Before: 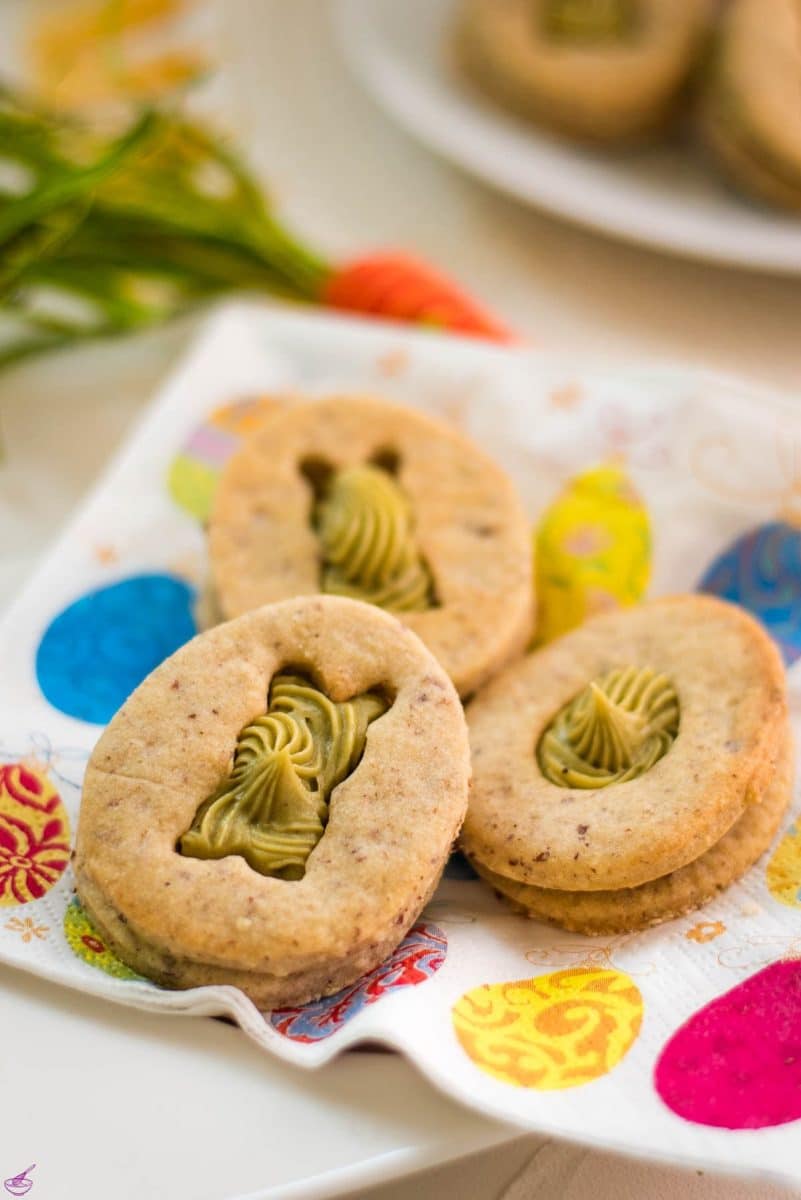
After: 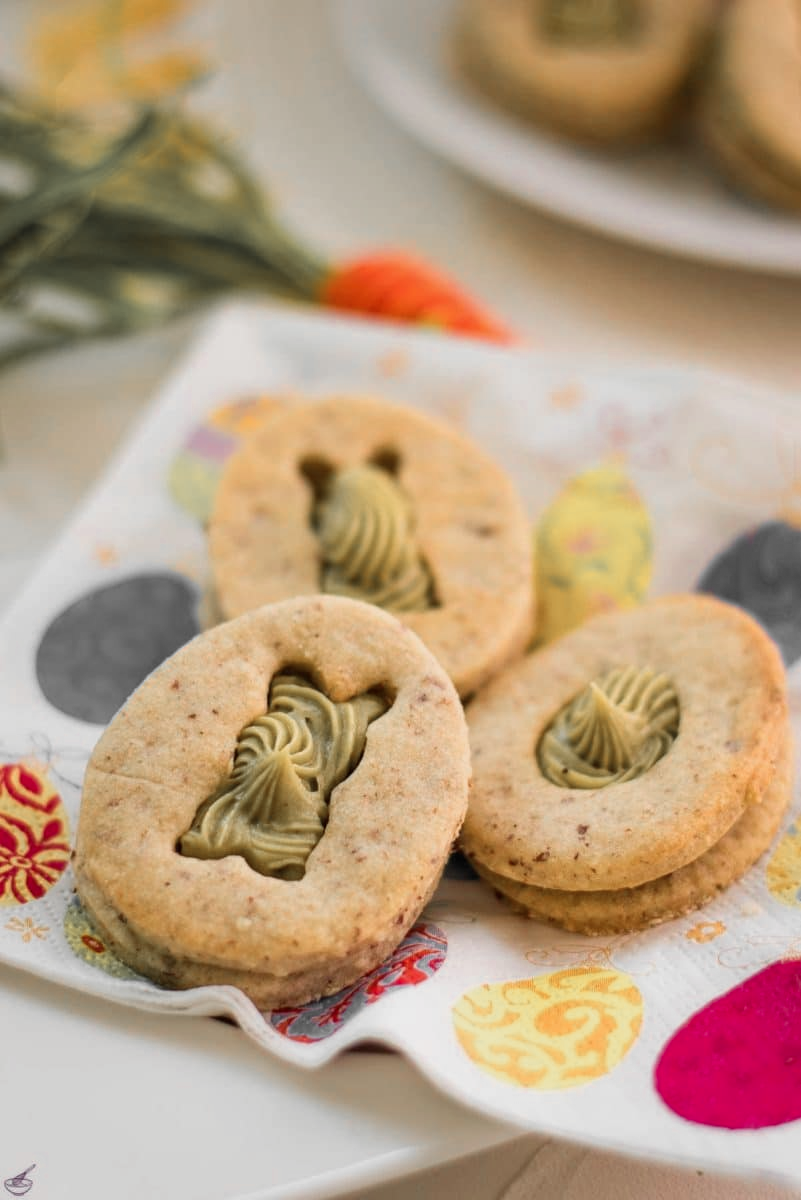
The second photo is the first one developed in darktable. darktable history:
color zones: curves: ch0 [(0, 0.447) (0.184, 0.543) (0.323, 0.476) (0.429, 0.445) (0.571, 0.443) (0.714, 0.451) (0.857, 0.452) (1, 0.447)]; ch1 [(0, 0.464) (0.176, 0.46) (0.287, 0.177) (0.429, 0.002) (0.571, 0) (0.714, 0) (0.857, 0) (1, 0.464)]
exposure: exposure -0.246 EV, compensate highlight preservation false
